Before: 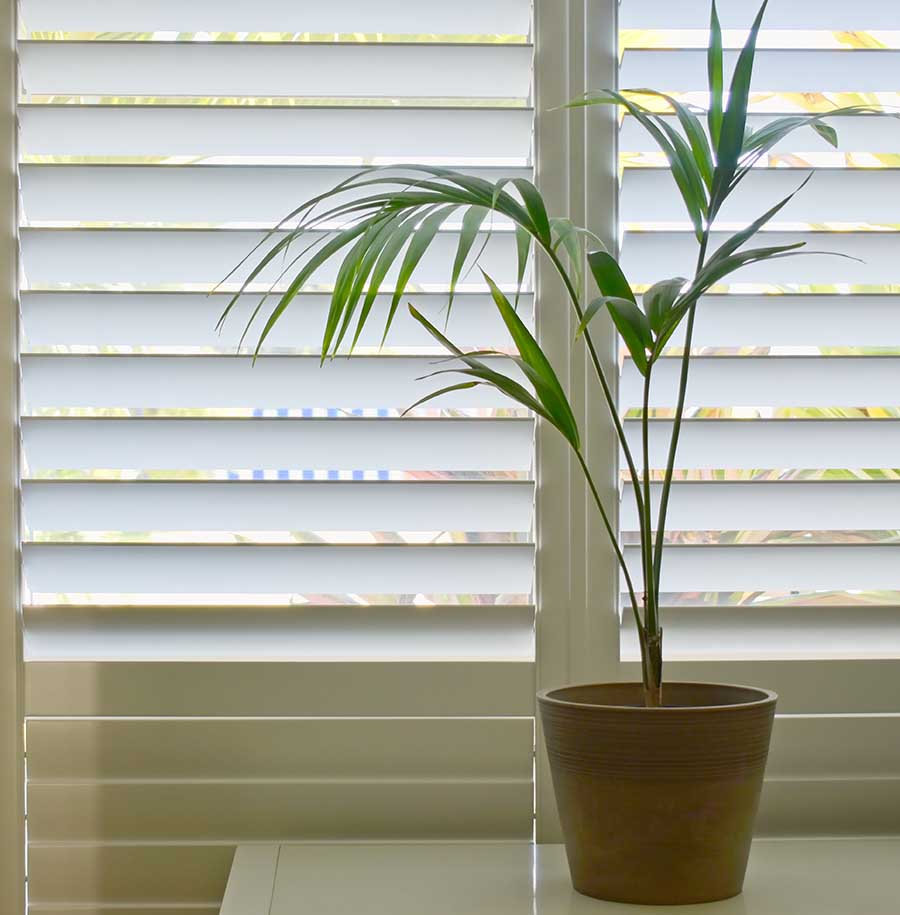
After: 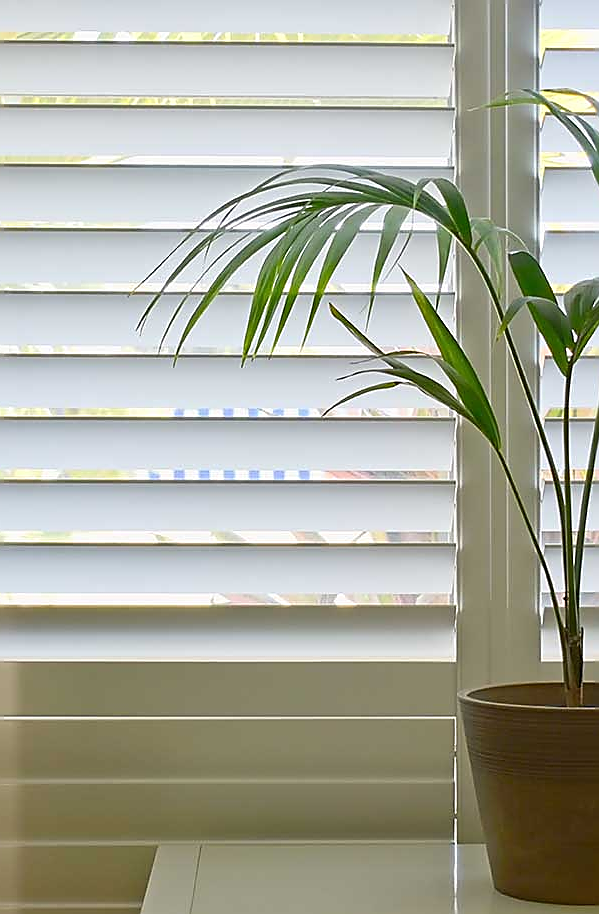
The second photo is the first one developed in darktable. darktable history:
sharpen: radius 1.4, amount 1.25, threshold 0.7
crop and rotate: left 8.786%, right 24.548%
